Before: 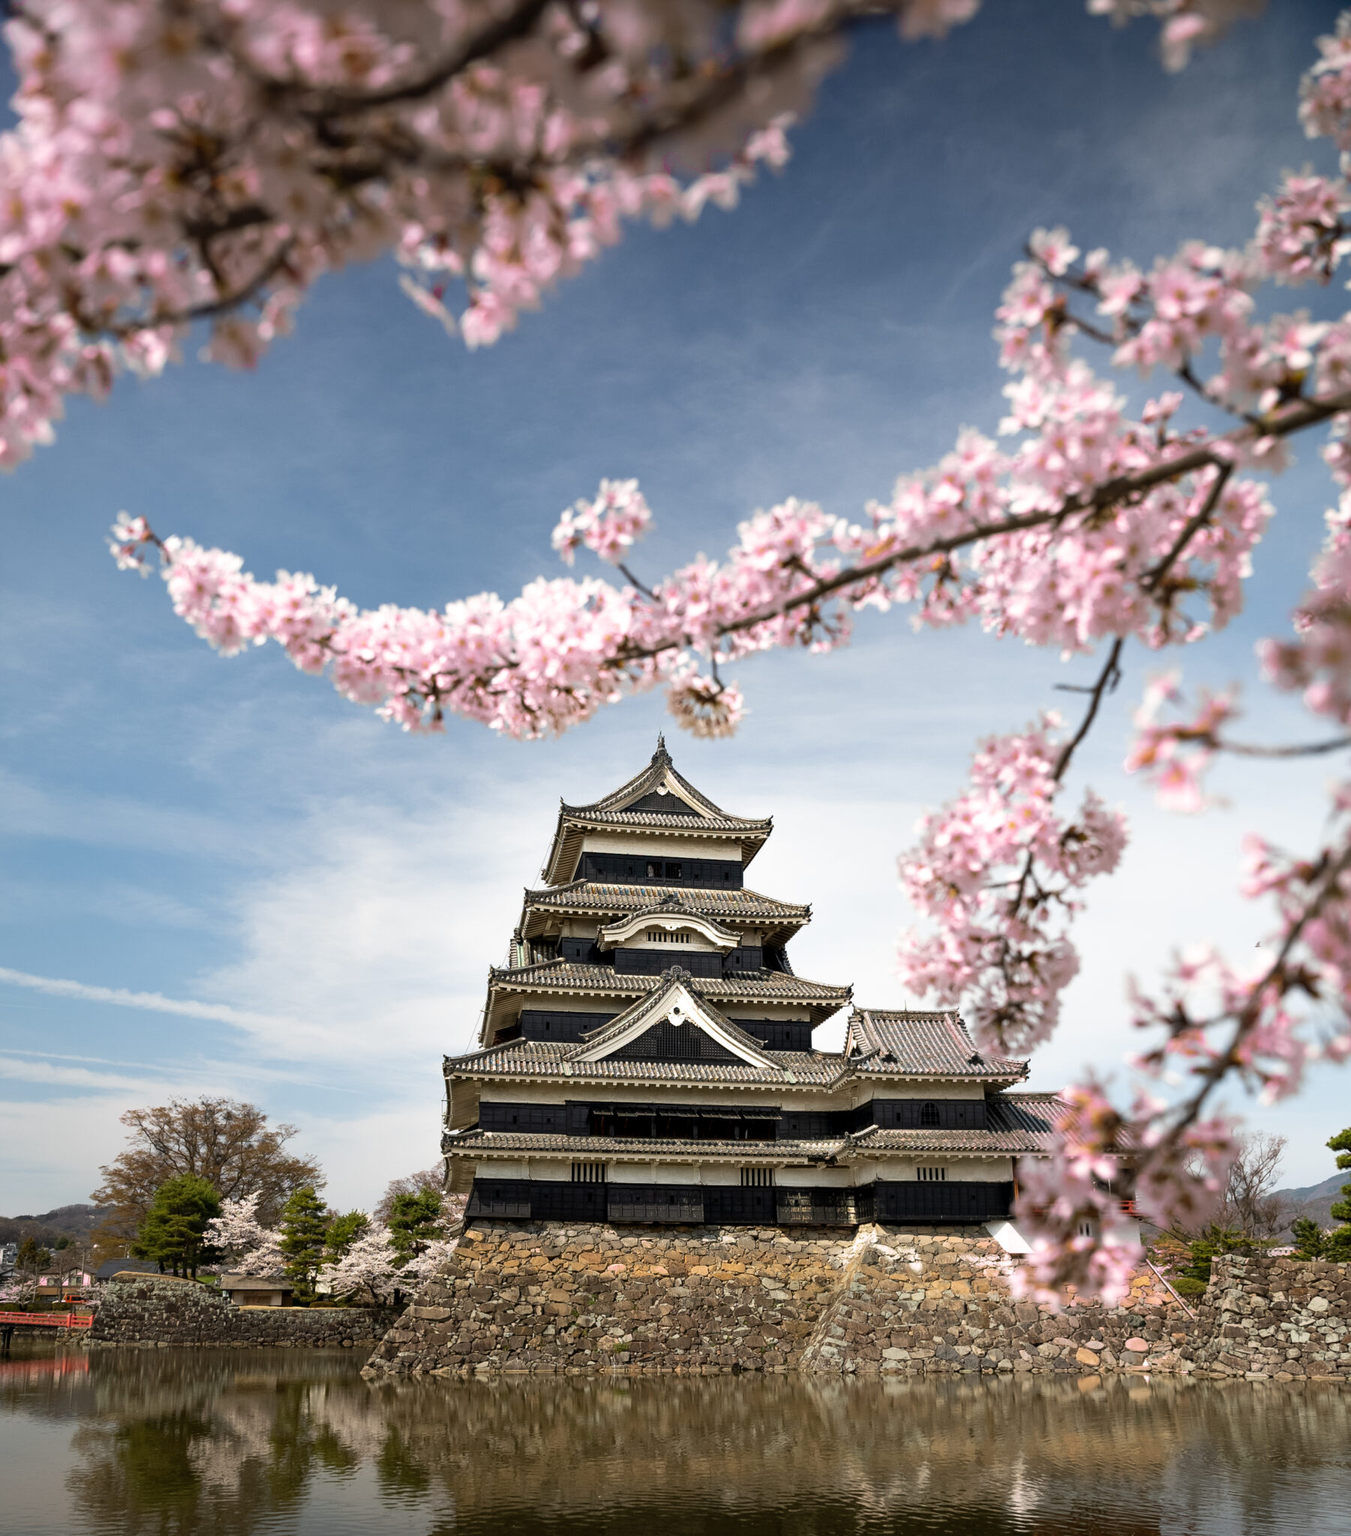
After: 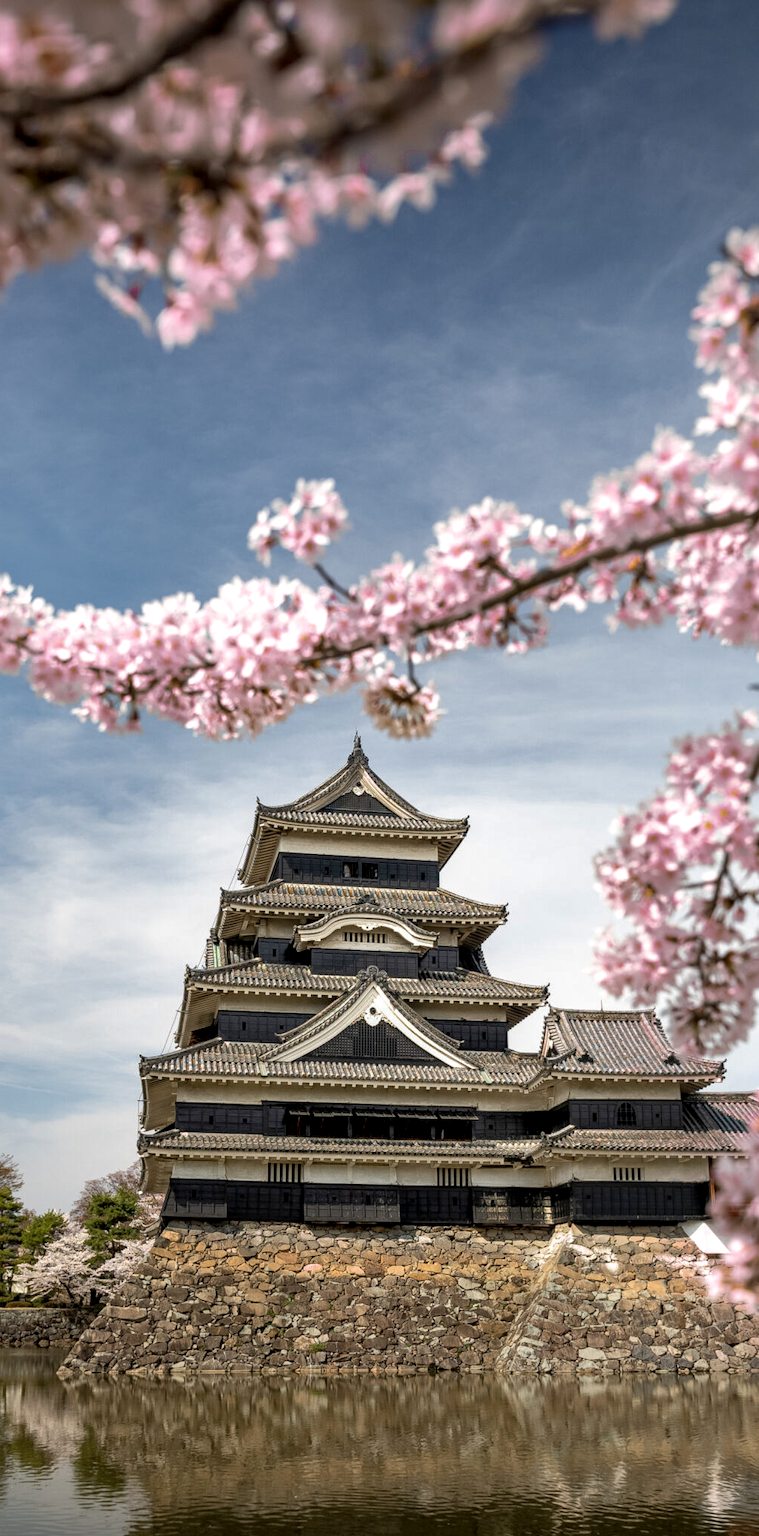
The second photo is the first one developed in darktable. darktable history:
local contrast: detail 130%
crop and rotate: left 22.516%, right 21.234%
shadows and highlights: on, module defaults
